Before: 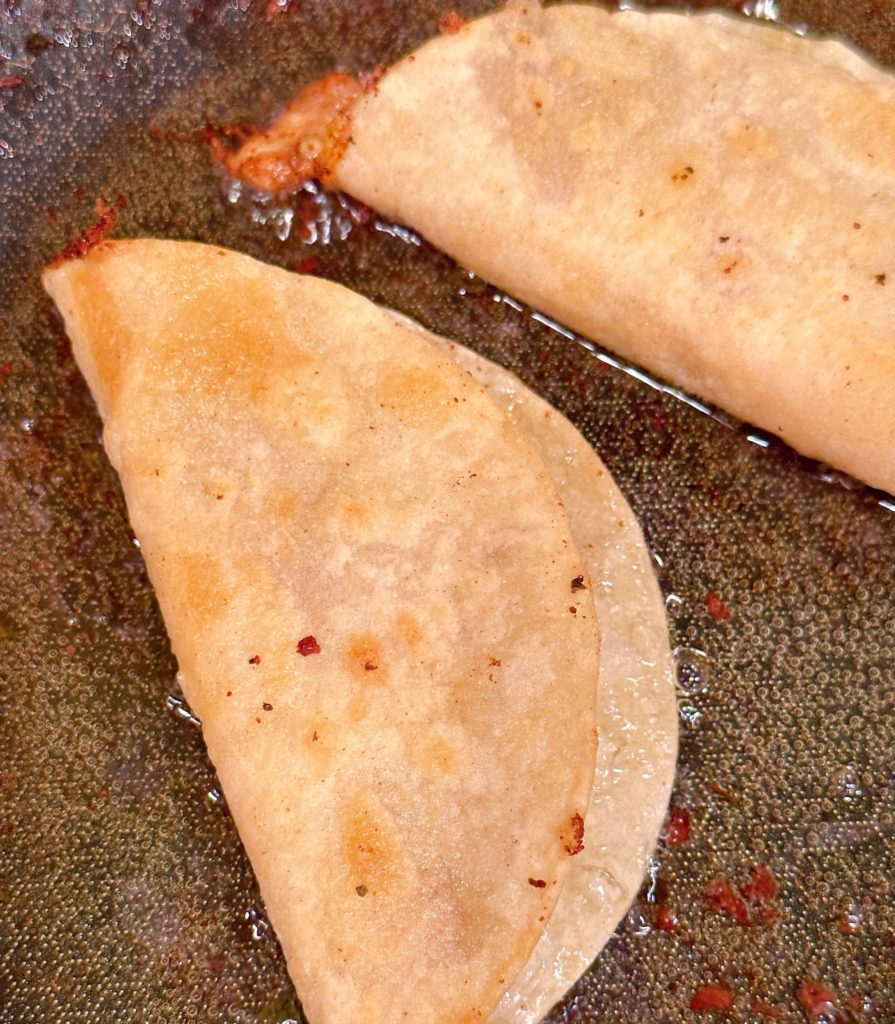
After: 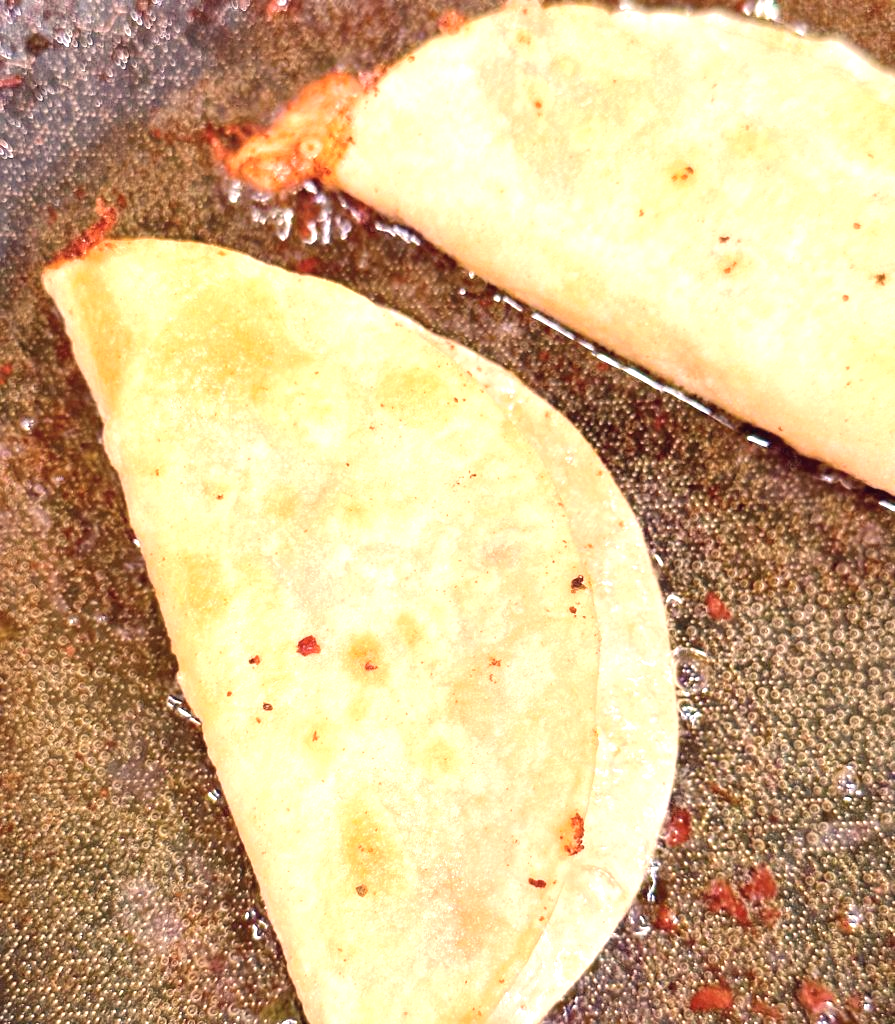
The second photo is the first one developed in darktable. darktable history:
color correction: highlights a* 2.75, highlights b* 5, shadows a* -2.04, shadows b* -4.84, saturation 0.8
exposure: black level correction 0, exposure 1.1 EV, compensate exposure bias true, compensate highlight preservation false
contrast brightness saturation: contrast 0.1, brightness 0.03, saturation 0.09
